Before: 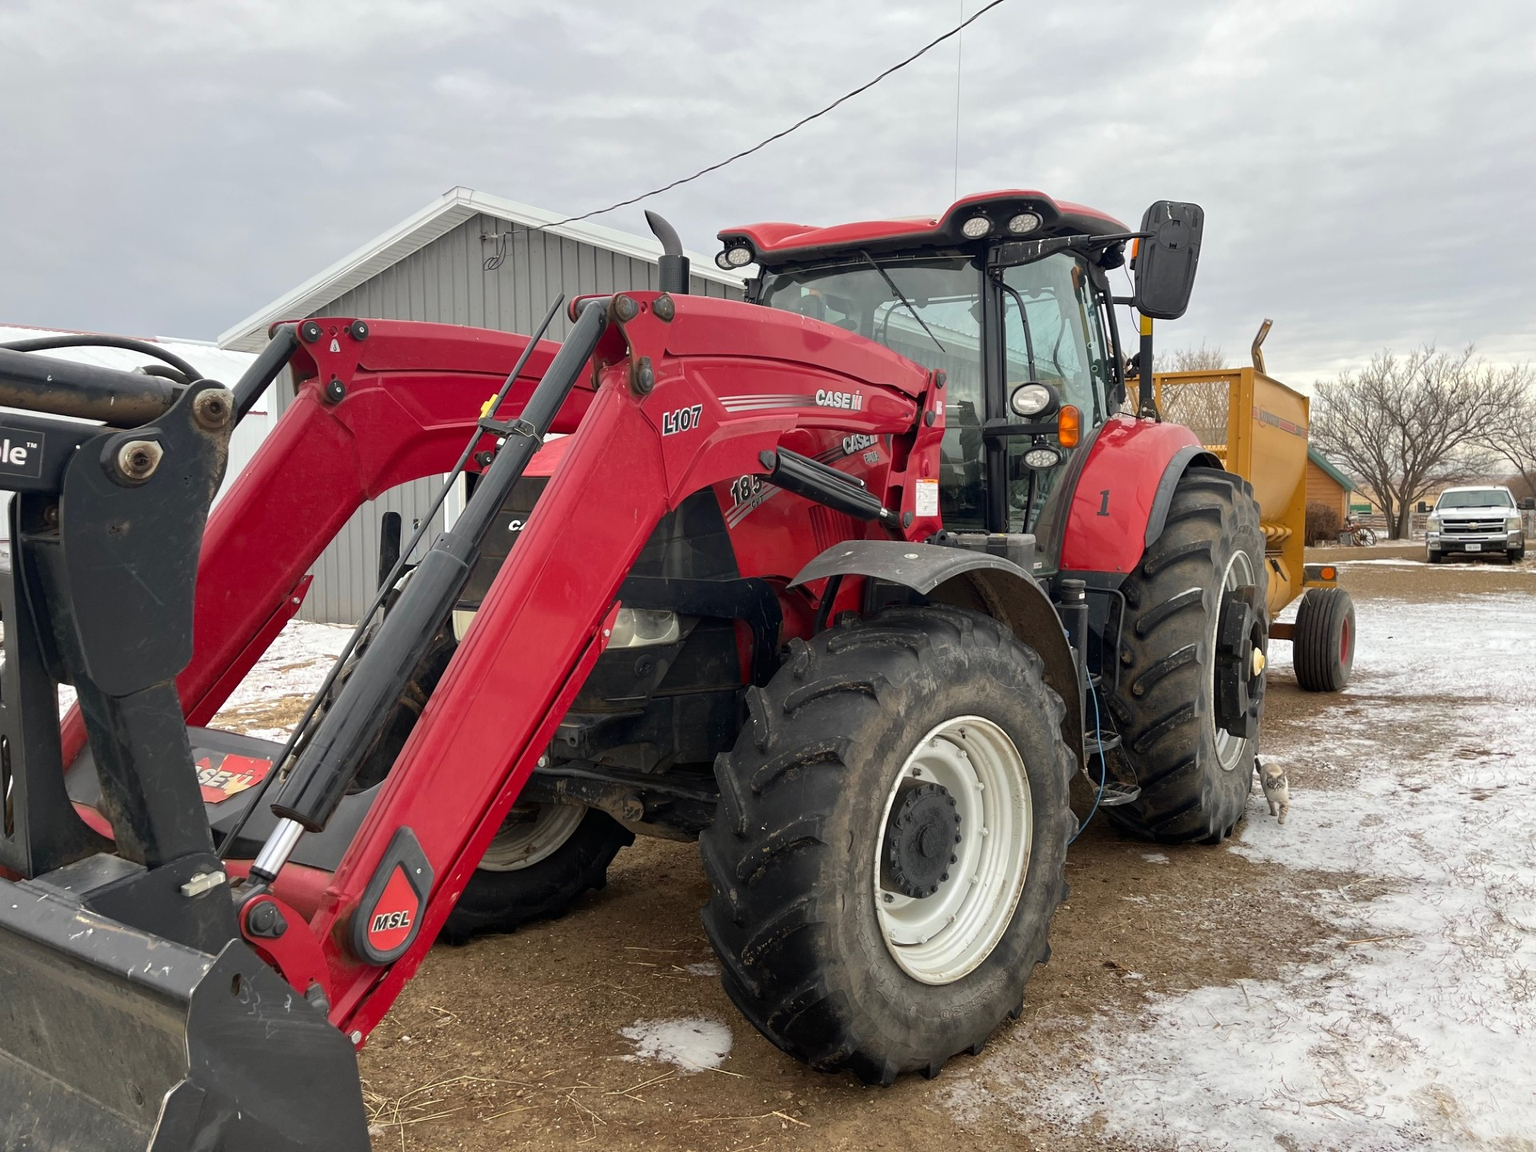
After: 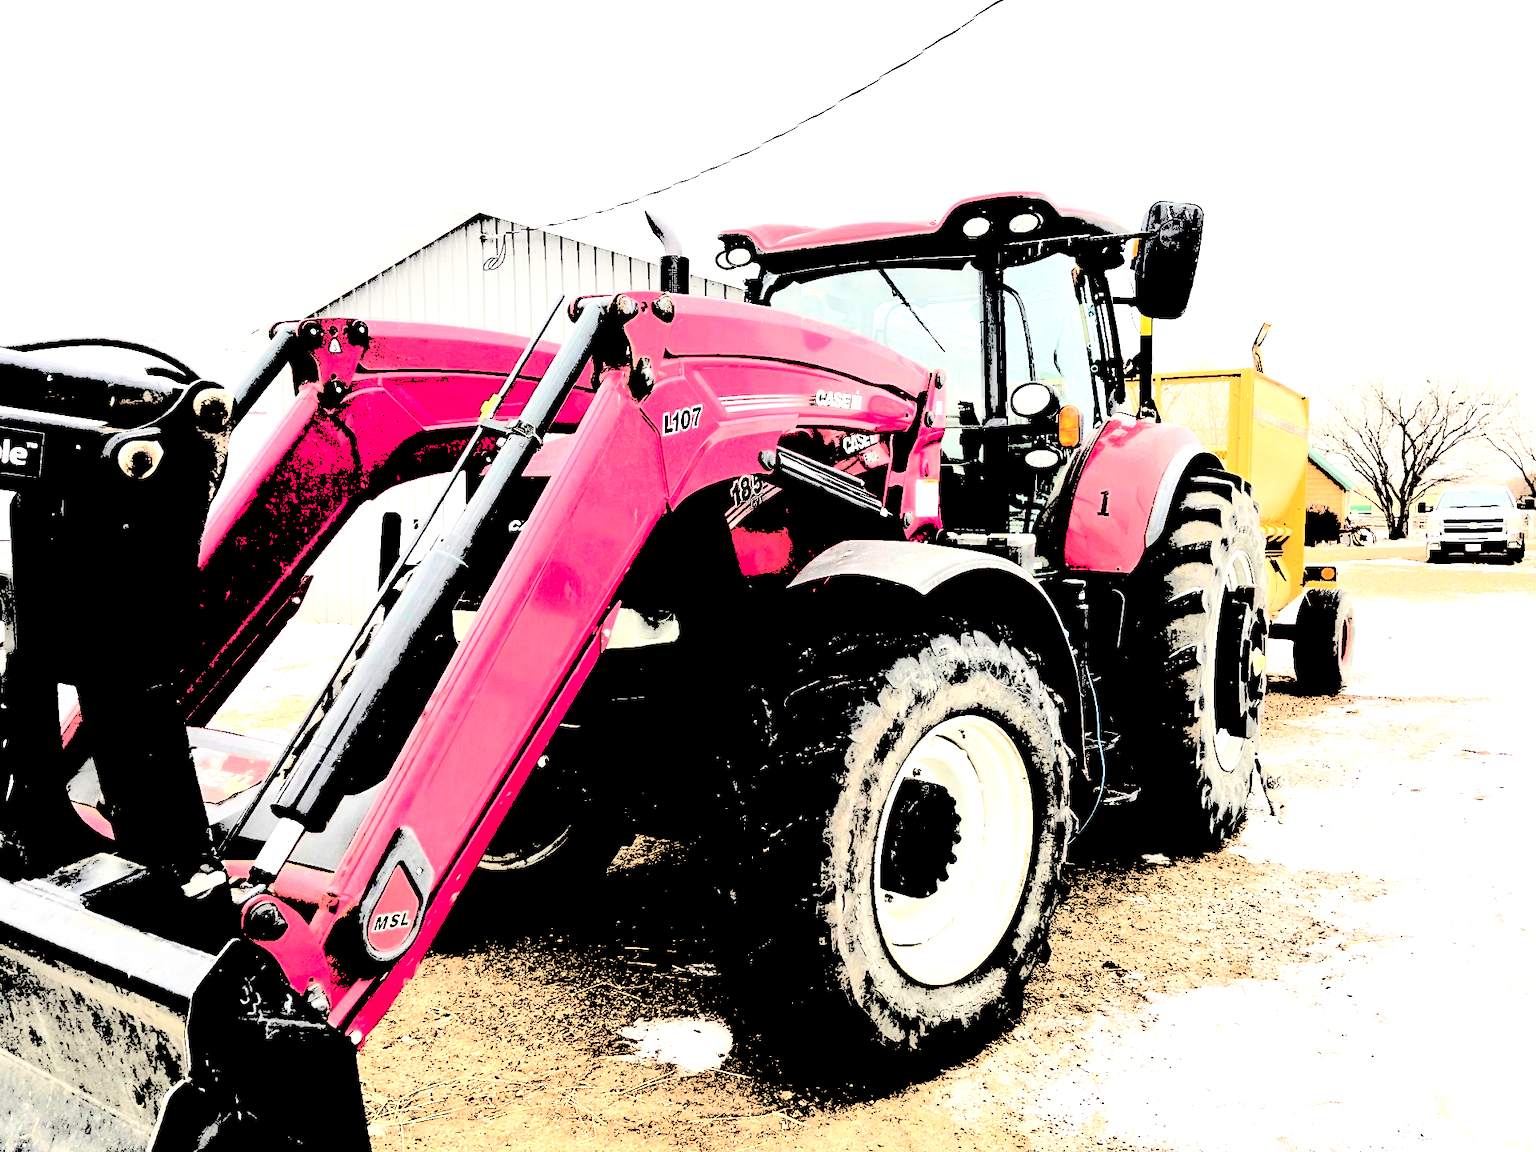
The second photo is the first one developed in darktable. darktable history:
exposure: black level correction -0.015, exposure -0.5 EV, compensate highlight preservation false
filmic rgb: black relative exposure -5 EV, hardness 2.88, contrast 1.4, highlights saturation mix -30%
contrast brightness saturation: saturation -0.04
levels: levels [0.246, 0.246, 0.506]
